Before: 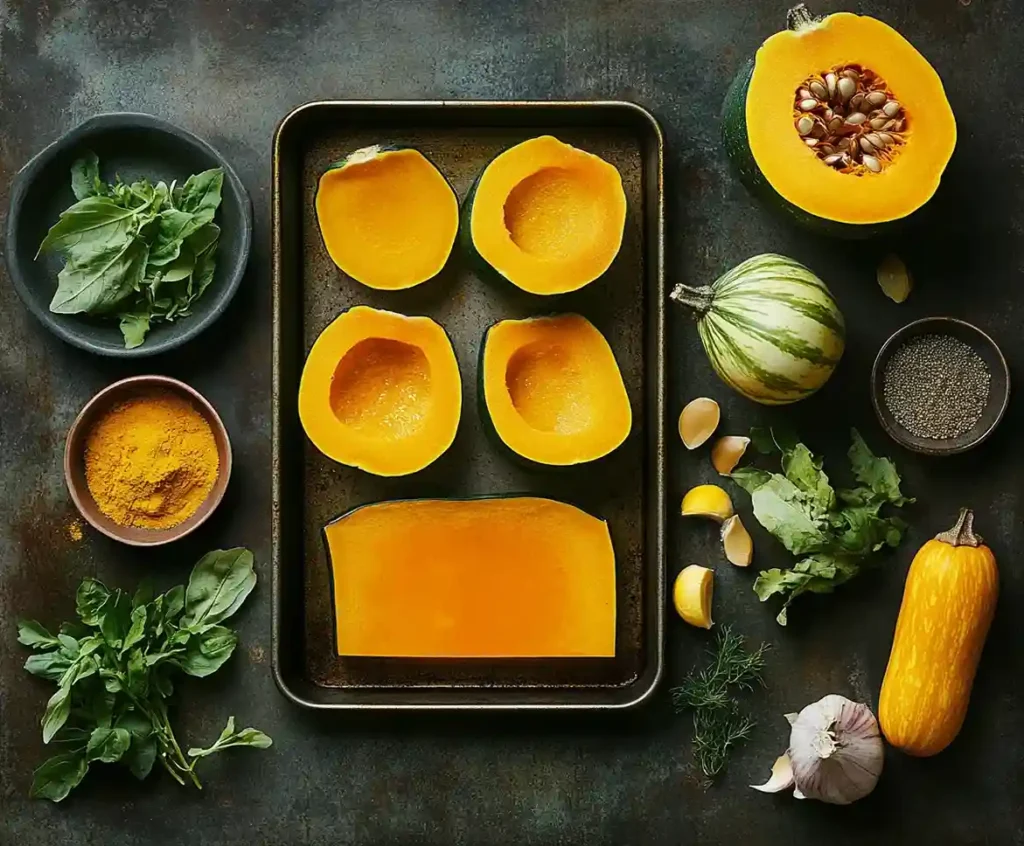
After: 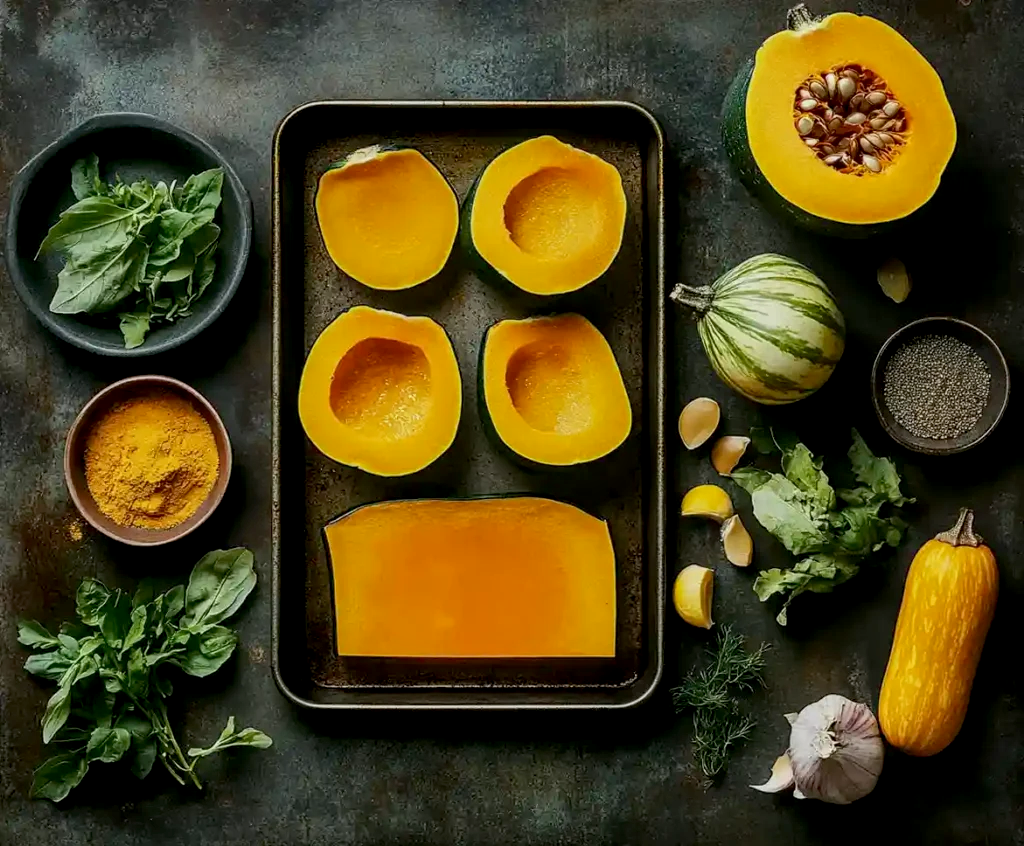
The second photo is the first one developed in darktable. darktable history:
exposure: black level correction 0.006, exposure -0.218 EV, compensate exposure bias true, compensate highlight preservation false
local contrast: detail 130%
